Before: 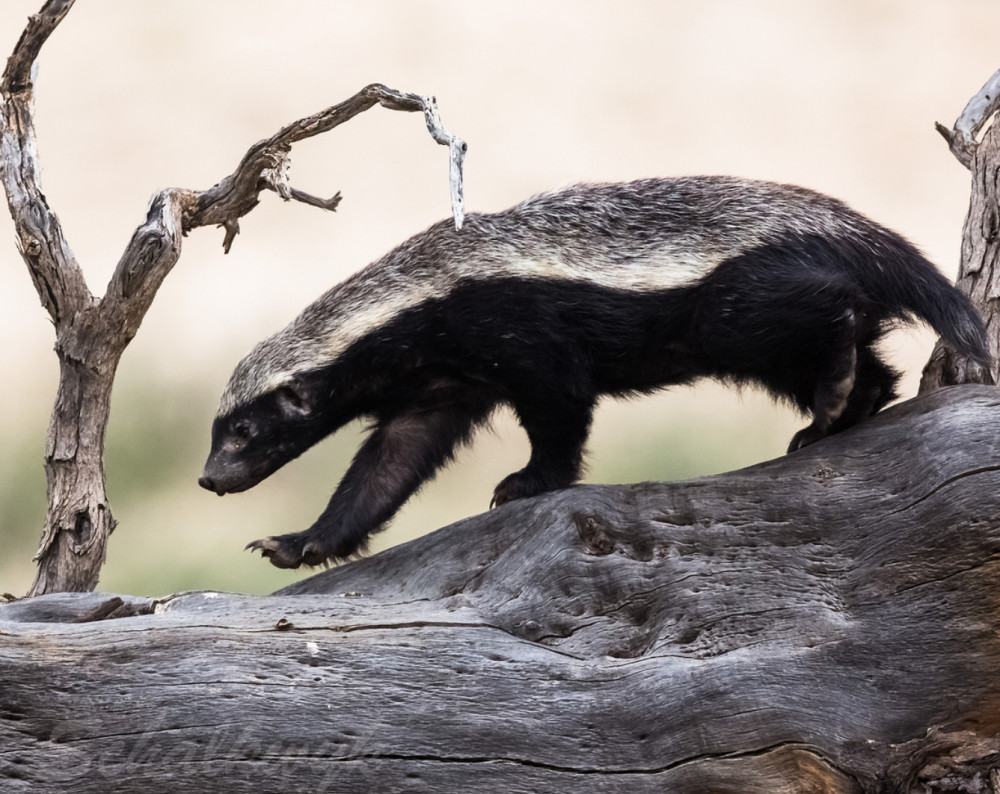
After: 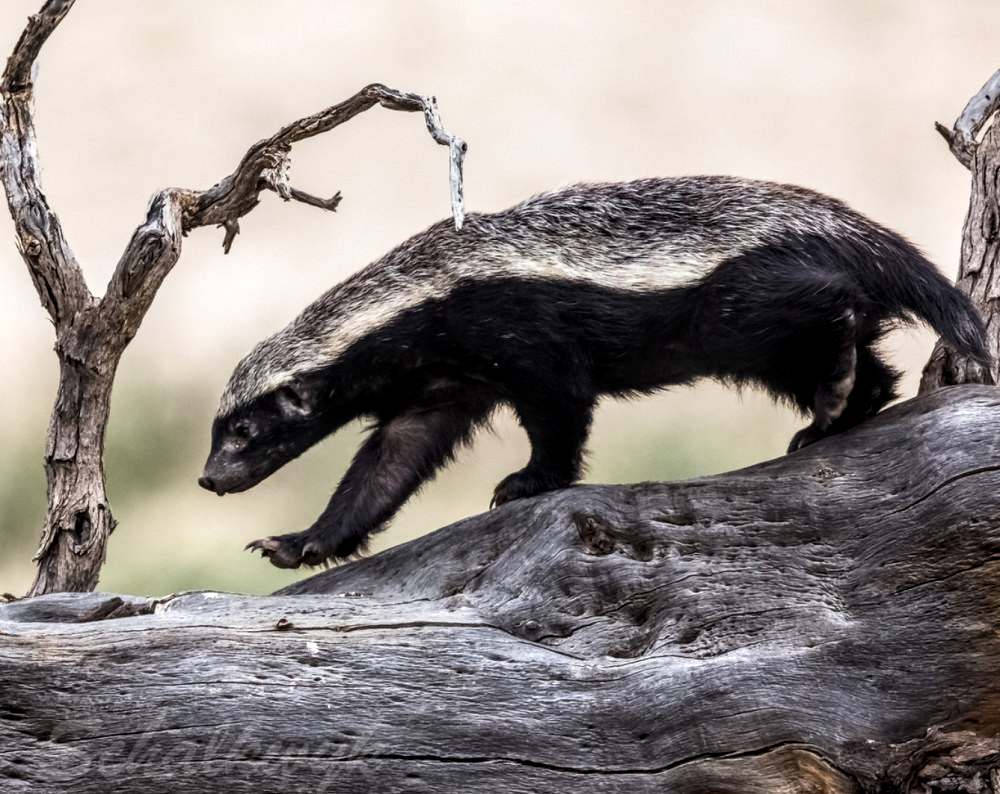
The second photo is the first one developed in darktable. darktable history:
contrast brightness saturation: contrast 0.054
local contrast: detail 150%
